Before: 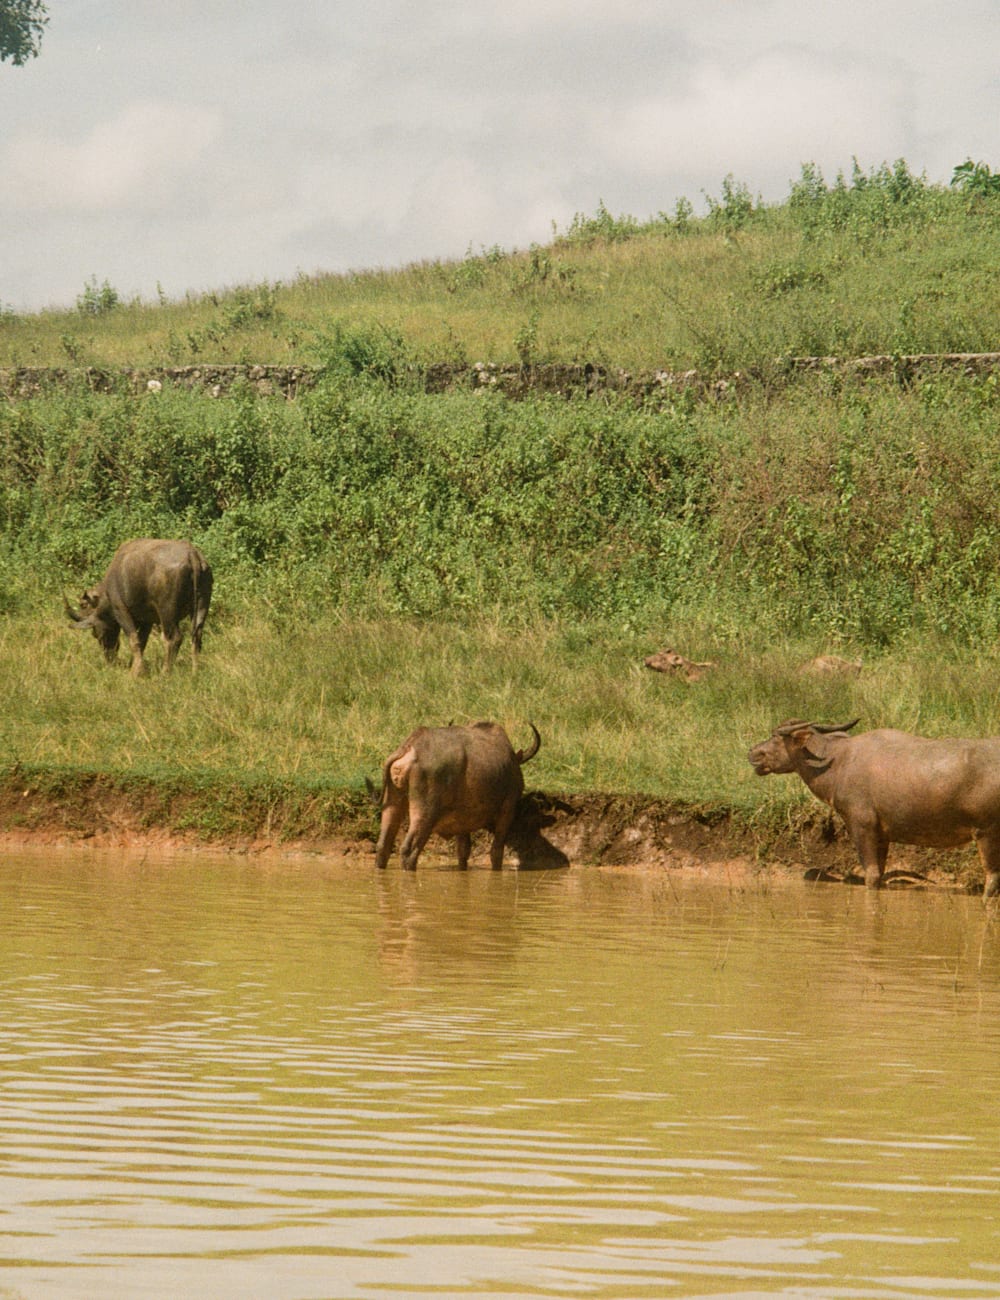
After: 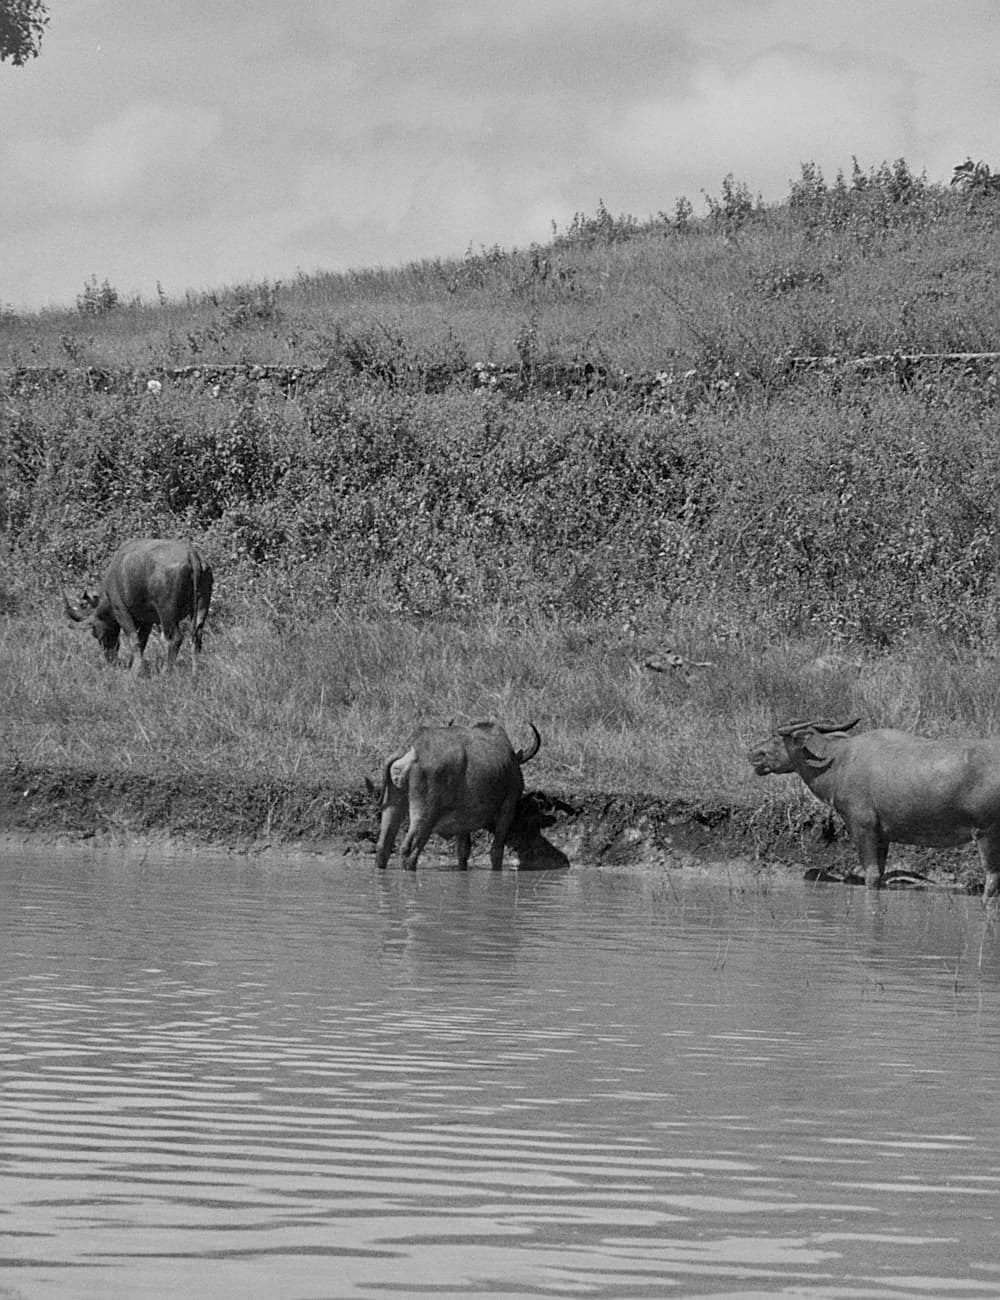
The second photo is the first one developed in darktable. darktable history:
color balance rgb: shadows lift › chroma 5.41%, shadows lift › hue 240°, highlights gain › chroma 3.74%, highlights gain › hue 60°, saturation formula JzAzBz (2021)
color calibration: output gray [0.22, 0.42, 0.37, 0], gray › normalize channels true, illuminant same as pipeline (D50), adaptation XYZ, x 0.346, y 0.359, gamut compression 0
shadows and highlights: soften with gaussian
sharpen: on, module defaults
exposure: black level correction 0.005, exposure 0.014 EV, compensate highlight preservation false
monochrome: a 1.94, b -0.638
